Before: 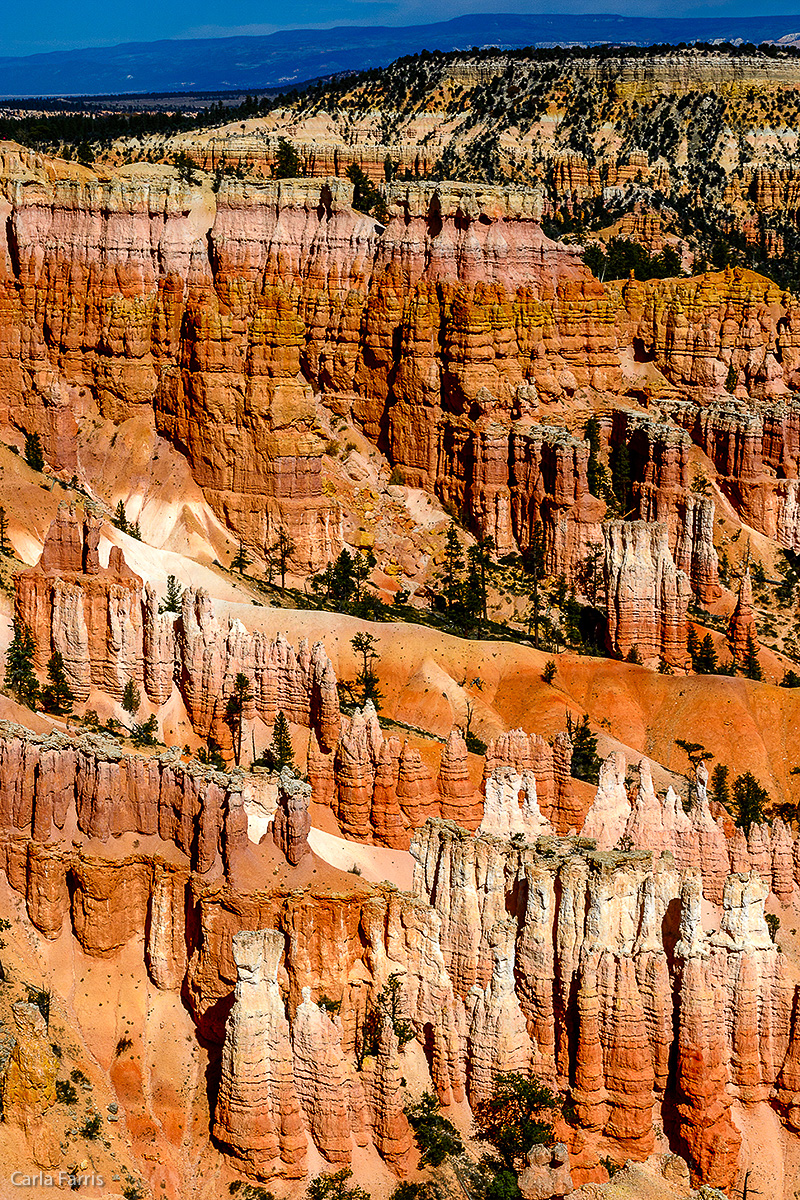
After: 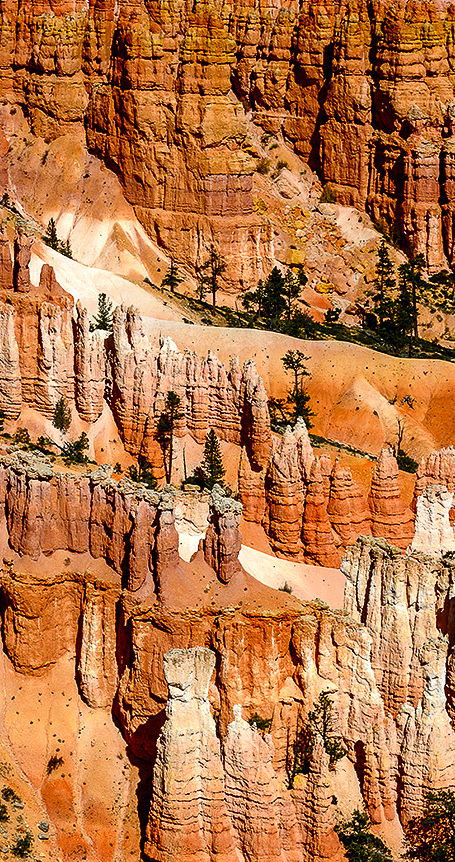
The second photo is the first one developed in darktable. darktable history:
crop: left 8.689%, top 23.576%, right 34.406%, bottom 4.538%
